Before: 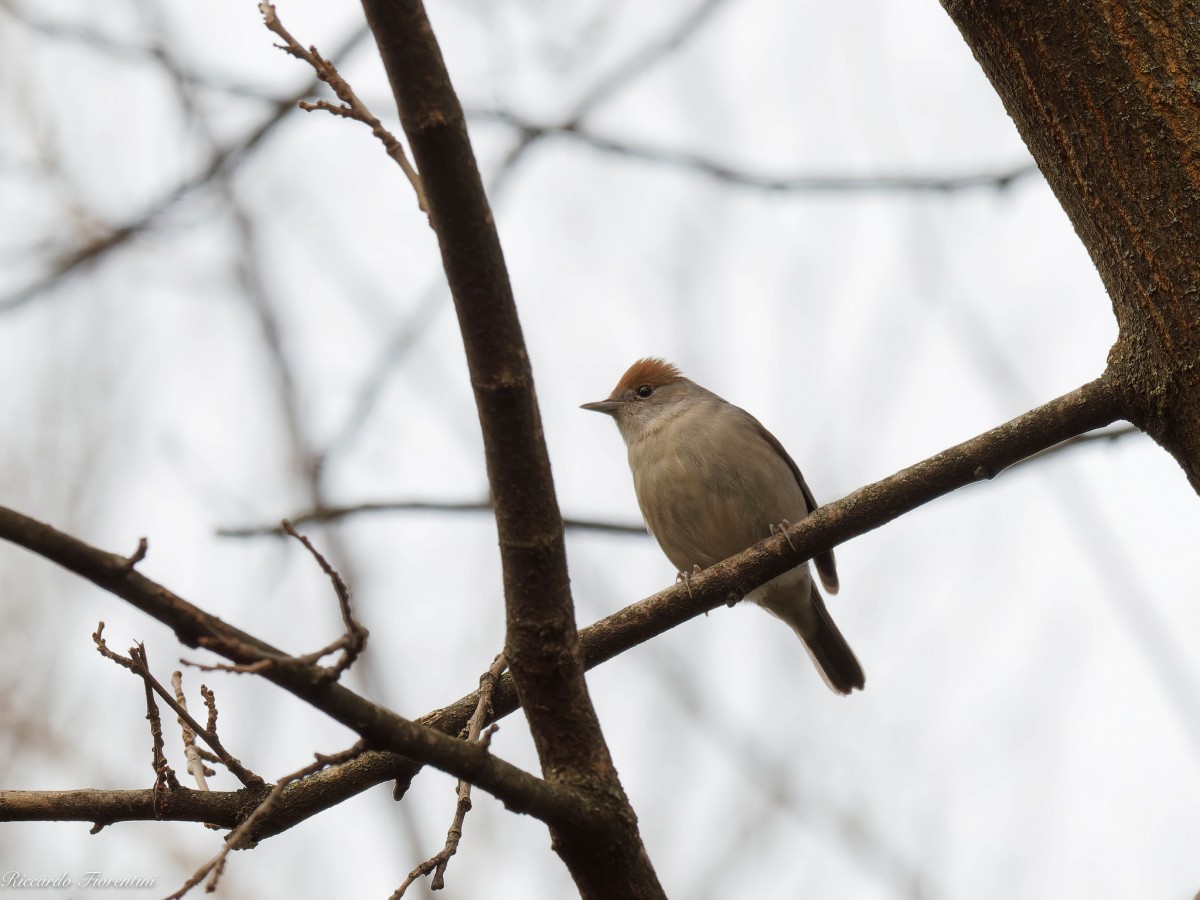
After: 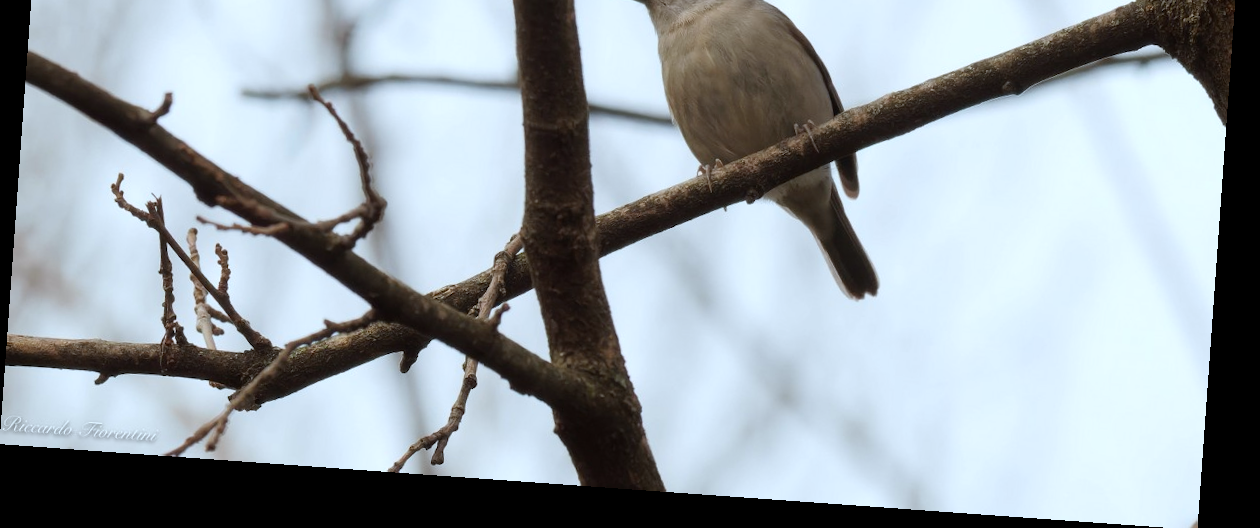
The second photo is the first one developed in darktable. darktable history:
color correction: highlights a* -4.18, highlights b* -10.81
rotate and perspective: rotation 4.1°, automatic cropping off
crop and rotate: top 46.237%
